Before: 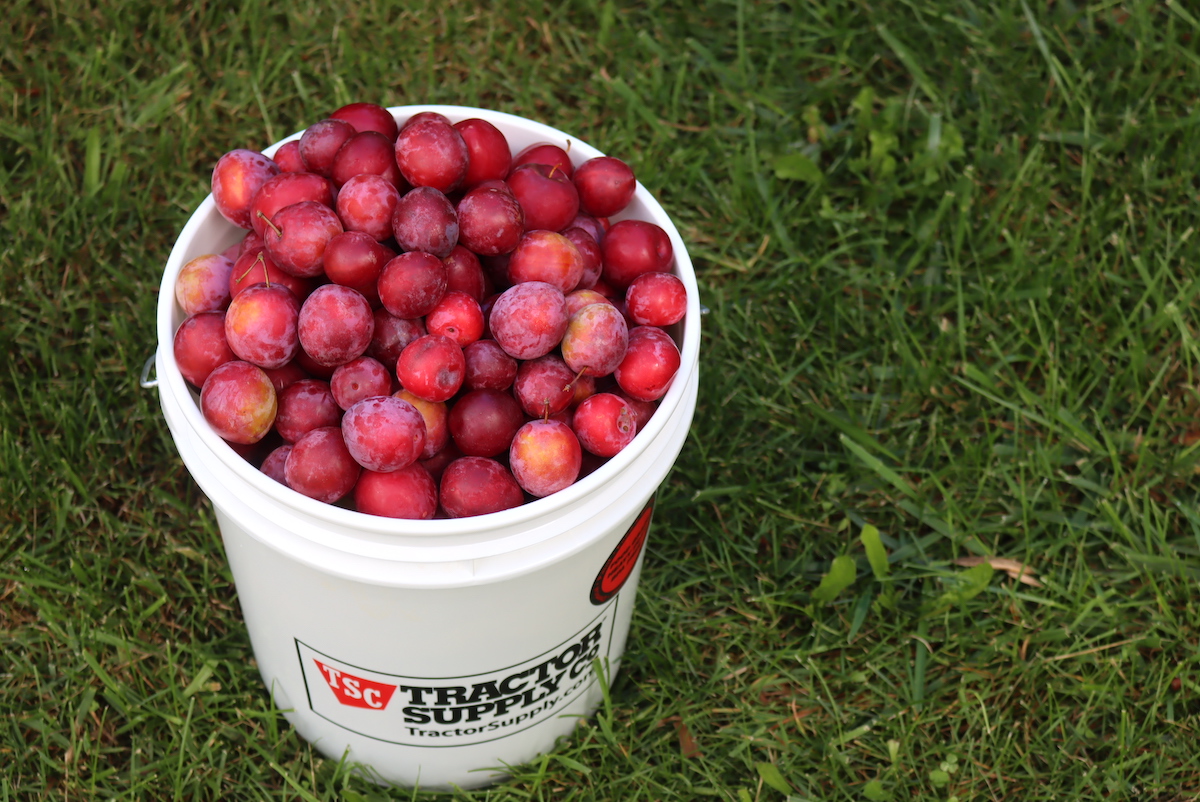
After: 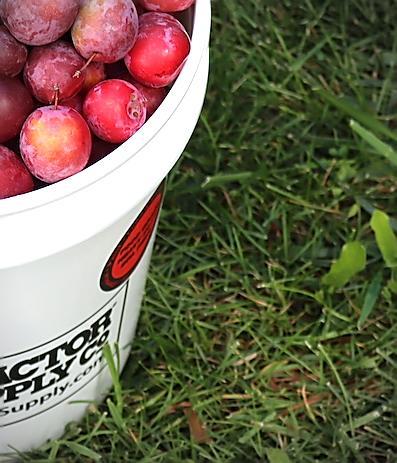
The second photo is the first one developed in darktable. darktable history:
sharpen: radius 1.4, amount 1.25, threshold 0.7
vignetting: unbound false
crop: left 40.878%, top 39.176%, right 25.993%, bottom 3.081%
exposure: exposure 0.496 EV, compensate highlight preservation false
white balance: red 0.983, blue 1.036
